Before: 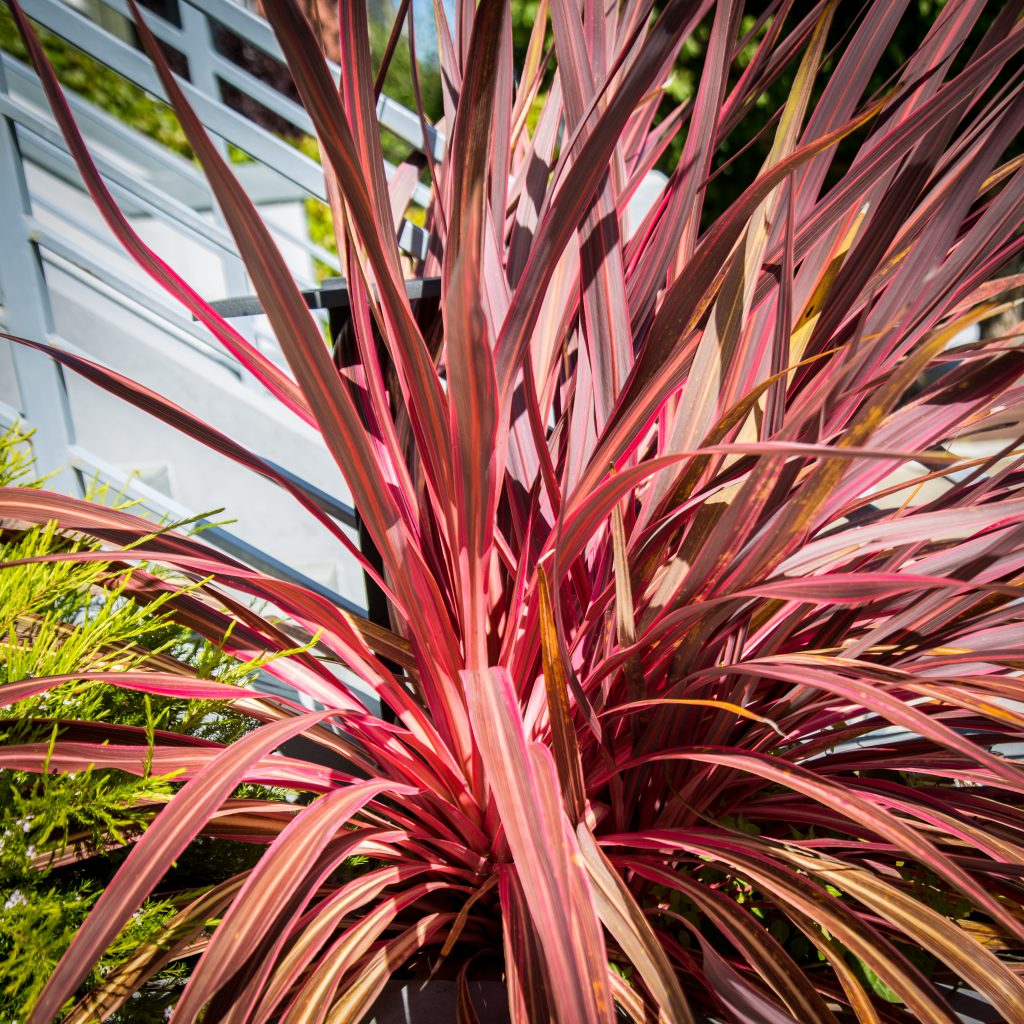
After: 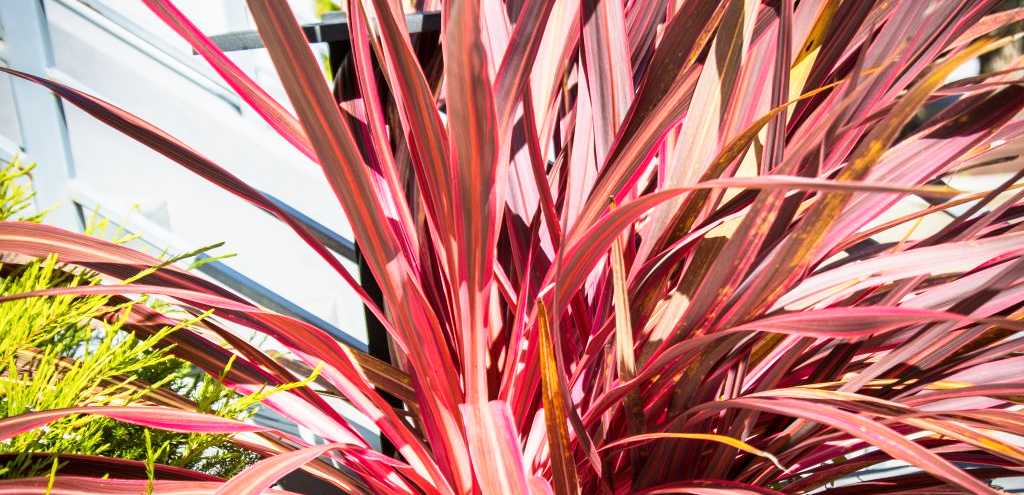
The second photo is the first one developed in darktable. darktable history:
base curve: curves: ch0 [(0, 0) (0.579, 0.807) (1, 1)], preserve colors none
crop and rotate: top 26.056%, bottom 25.543%
